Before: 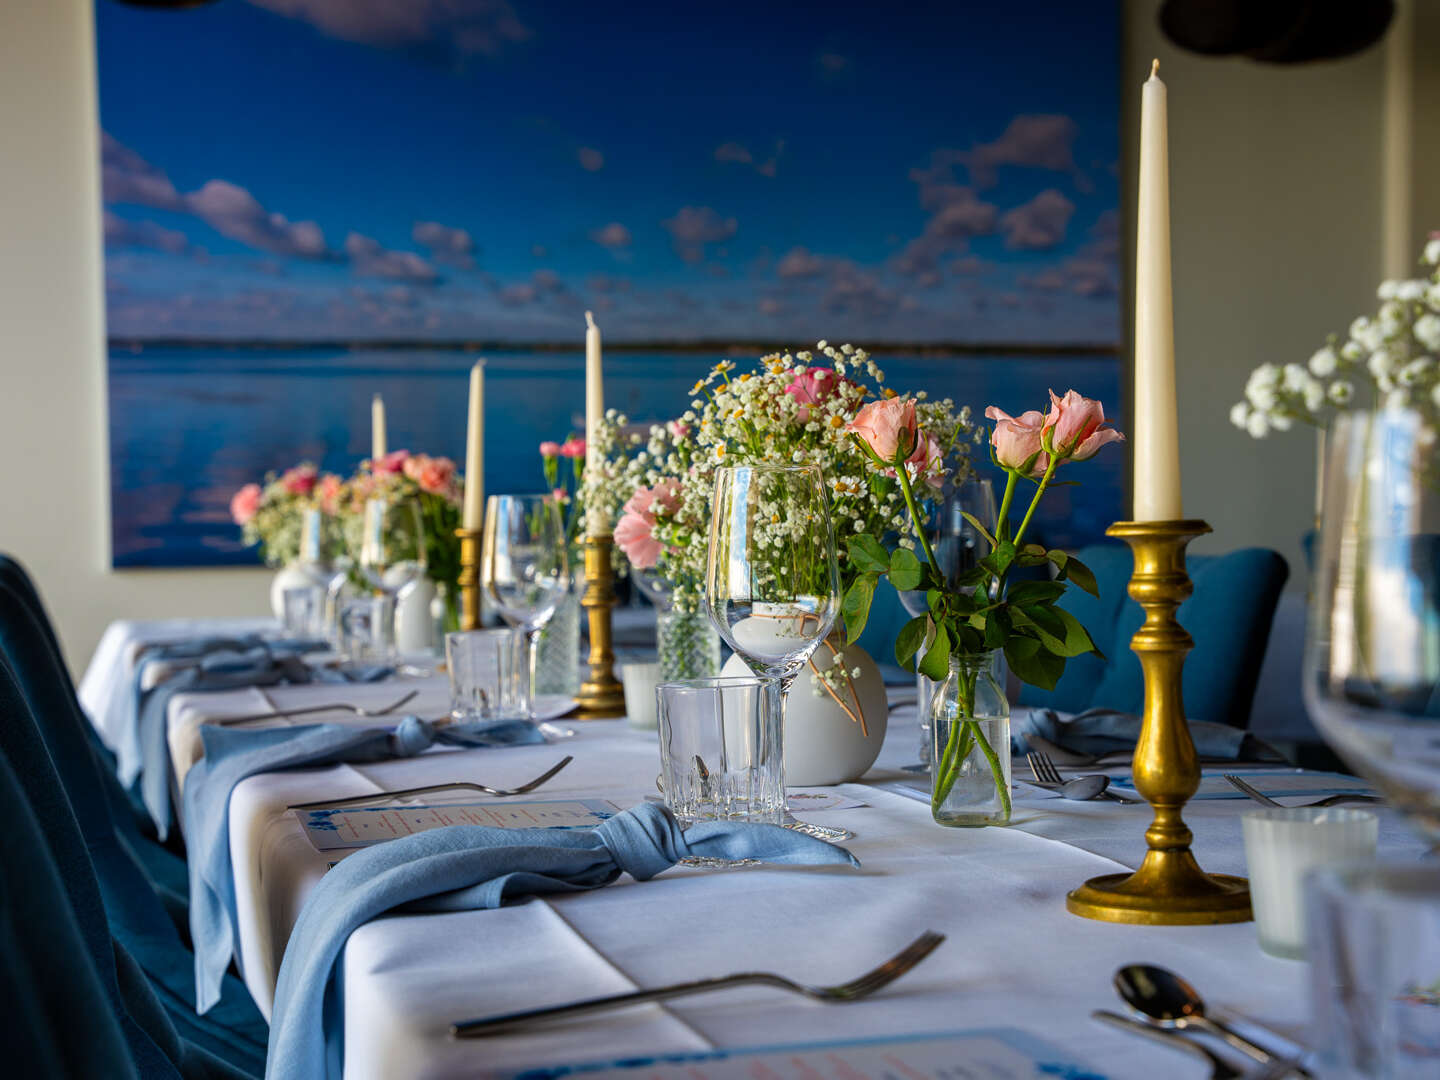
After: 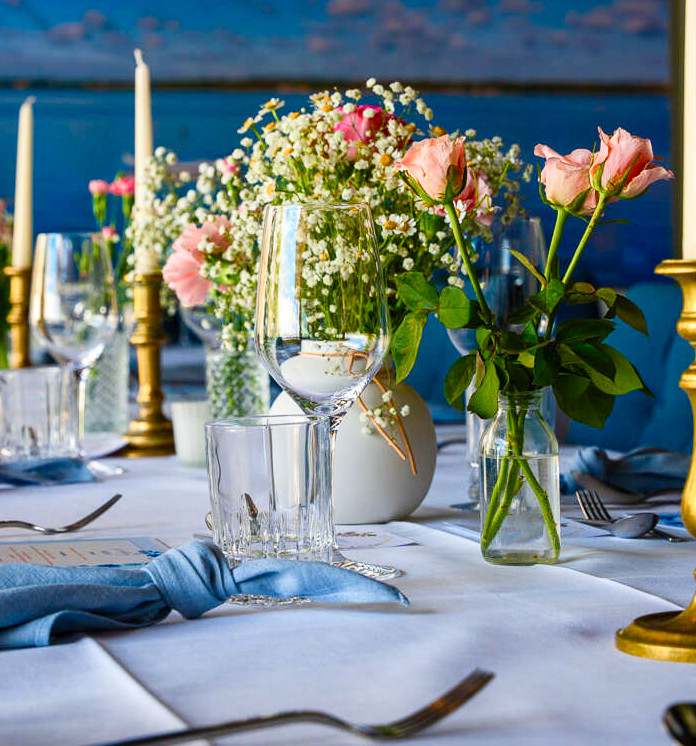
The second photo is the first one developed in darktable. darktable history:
color balance rgb: linear chroma grading › global chroma 6.394%, perceptual saturation grading › global saturation -0.025%, perceptual saturation grading › highlights -33.702%, perceptual saturation grading › mid-tones 15.084%, perceptual saturation grading › shadows 48.285%
crop: left 31.376%, top 24.312%, right 20.268%, bottom 6.537%
contrast brightness saturation: contrast 0.203, brightness 0.141, saturation 0.136
